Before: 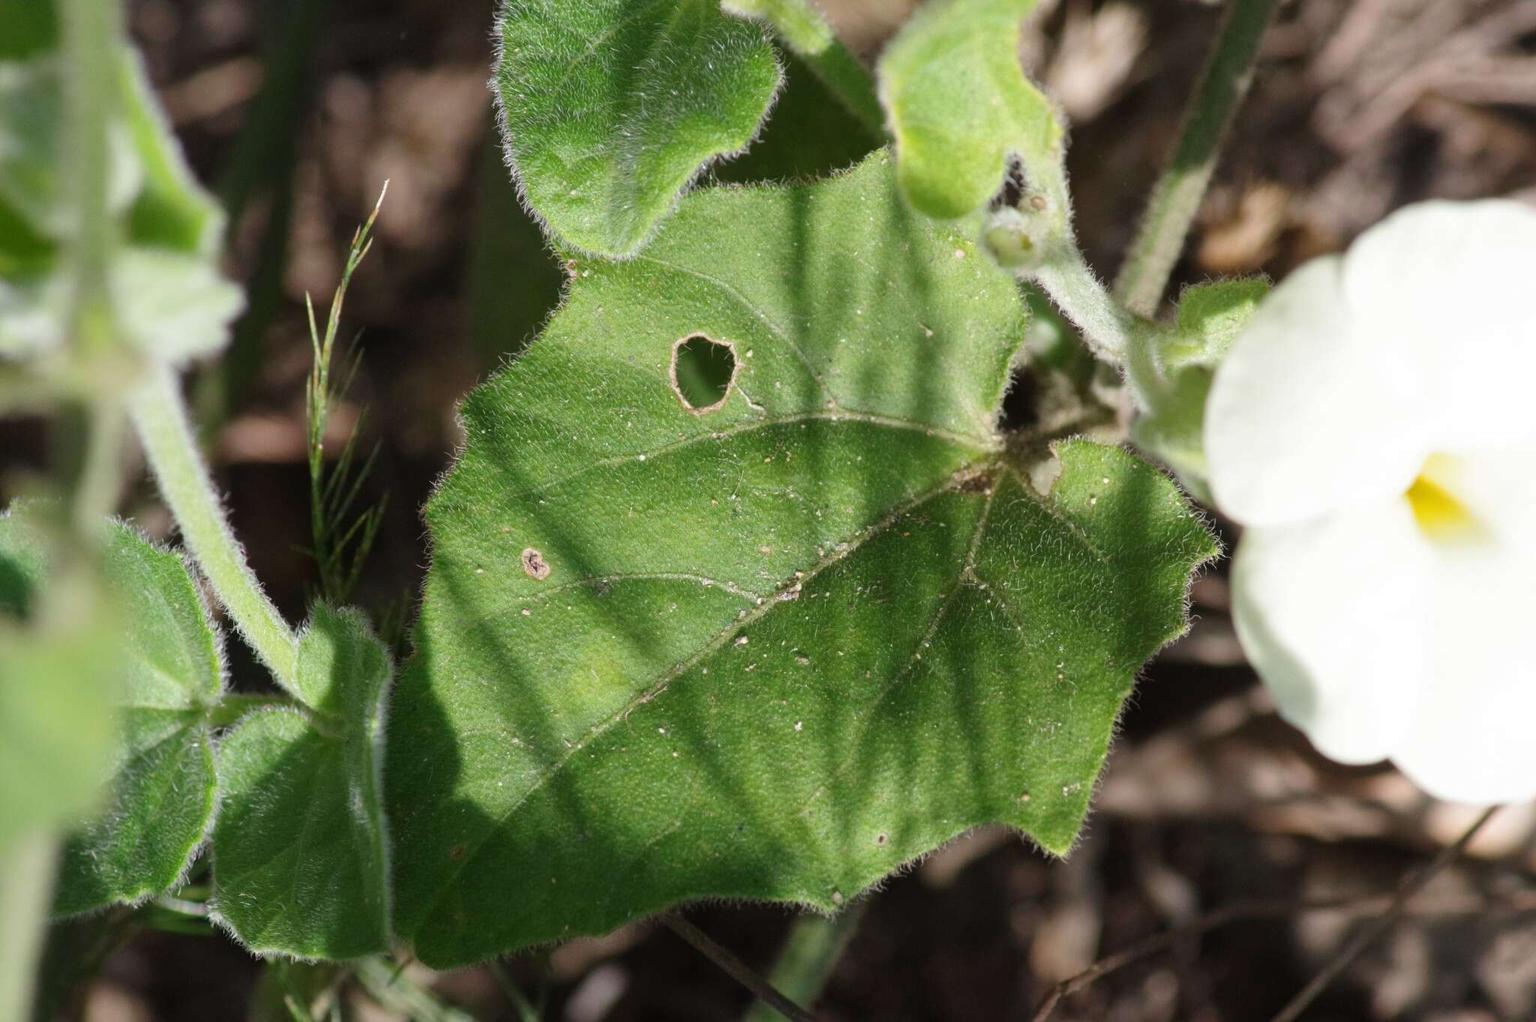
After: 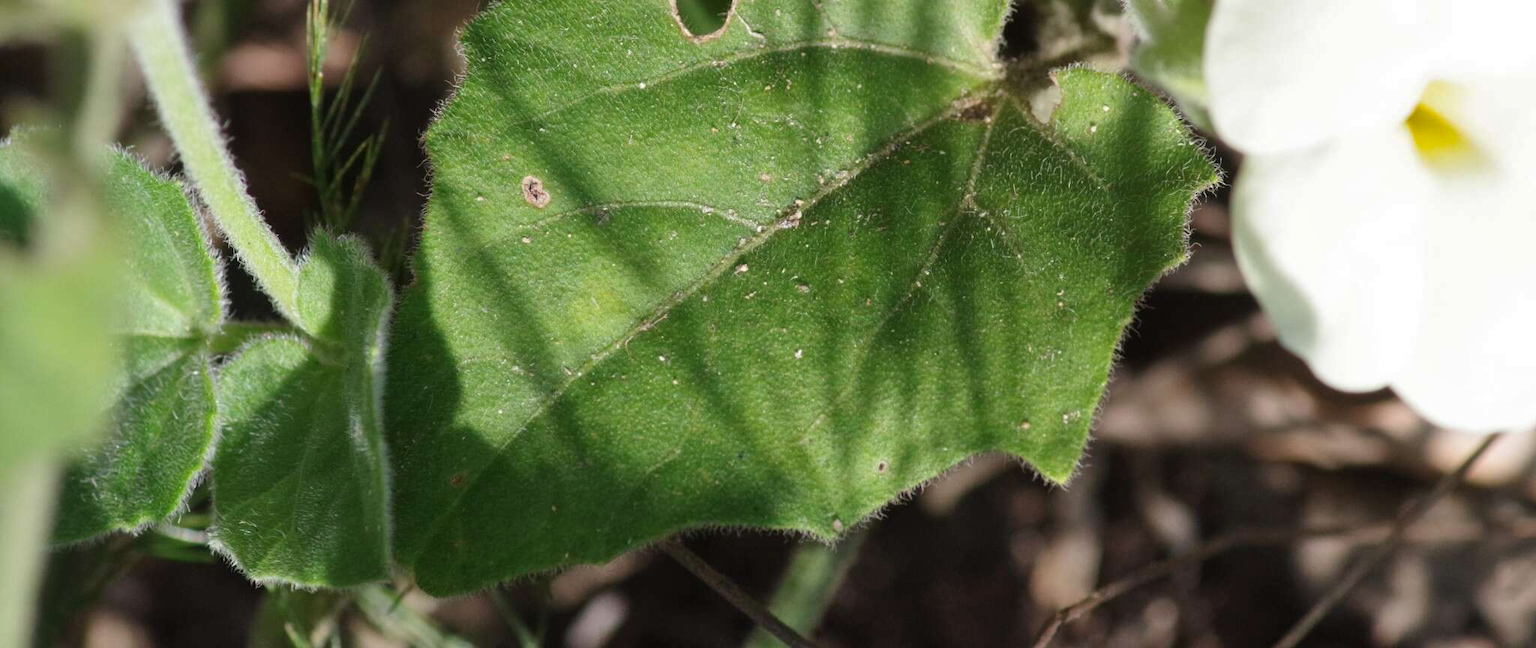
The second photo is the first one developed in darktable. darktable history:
shadows and highlights: shadows 35, highlights -35, soften with gaussian
crop and rotate: top 36.435%
